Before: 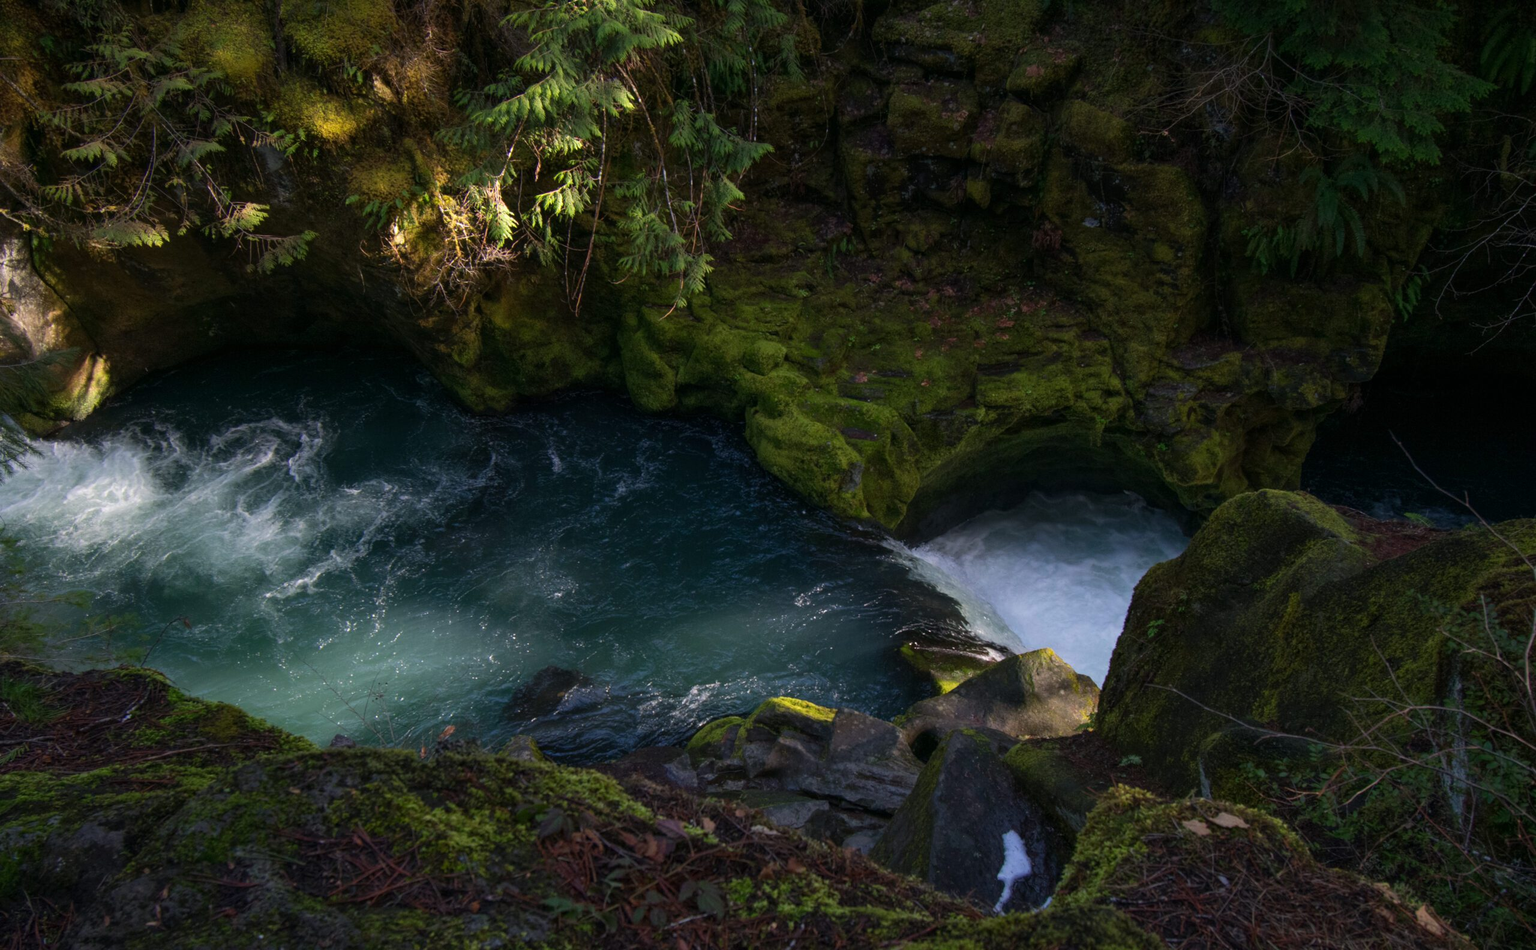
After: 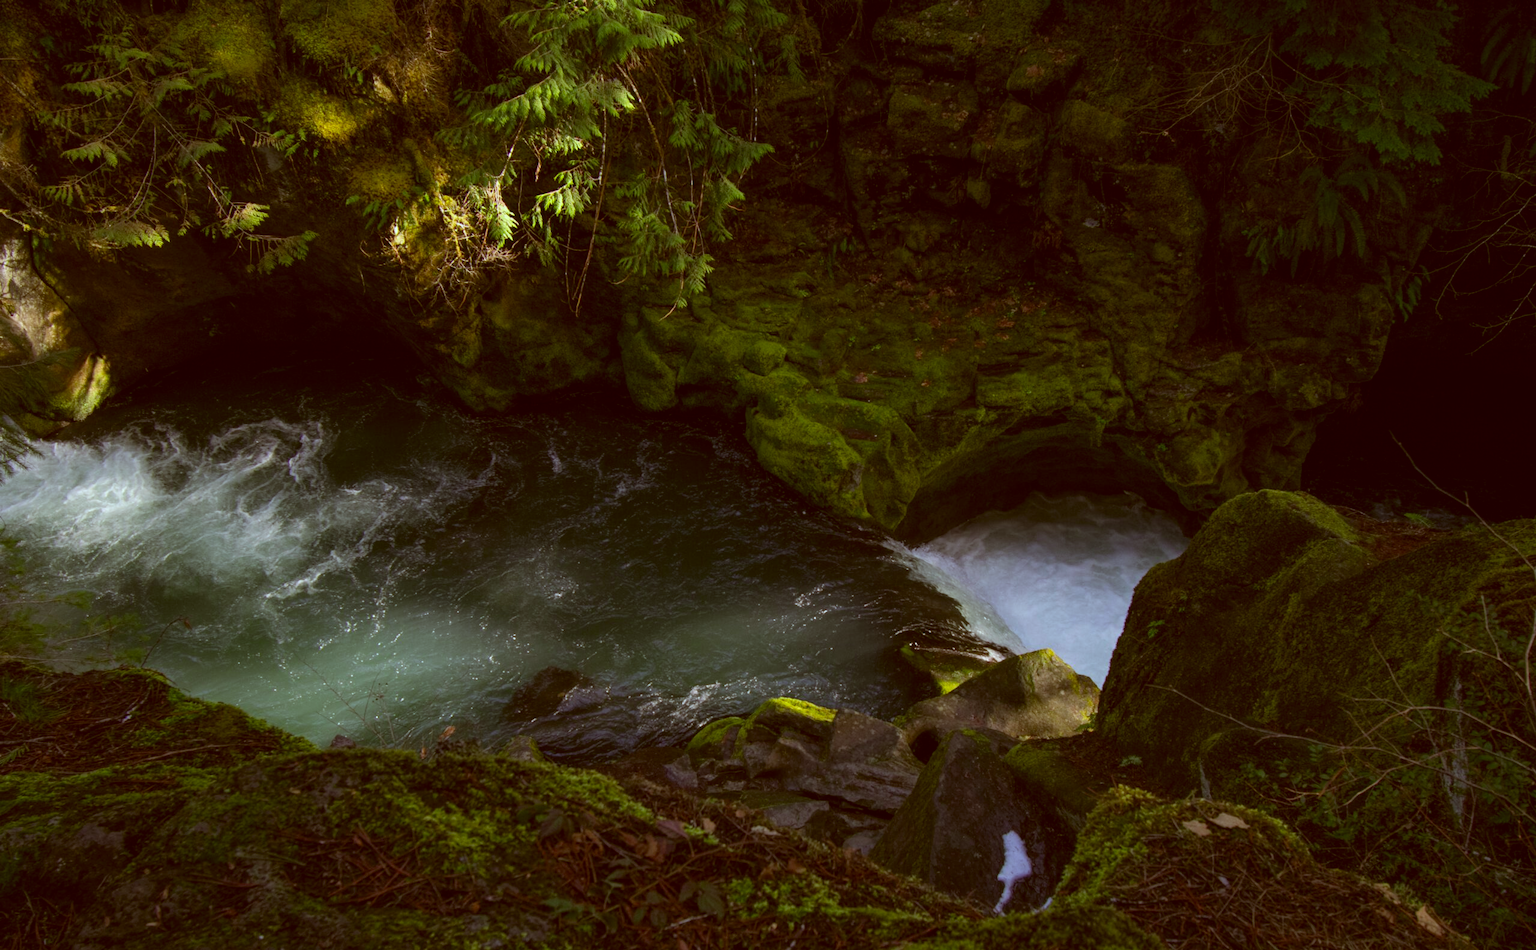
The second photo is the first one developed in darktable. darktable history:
color correction: highlights a* -5.94, highlights b* 9.48, shadows a* 10.12, shadows b* 23.94
white balance: red 0.924, blue 1.095
